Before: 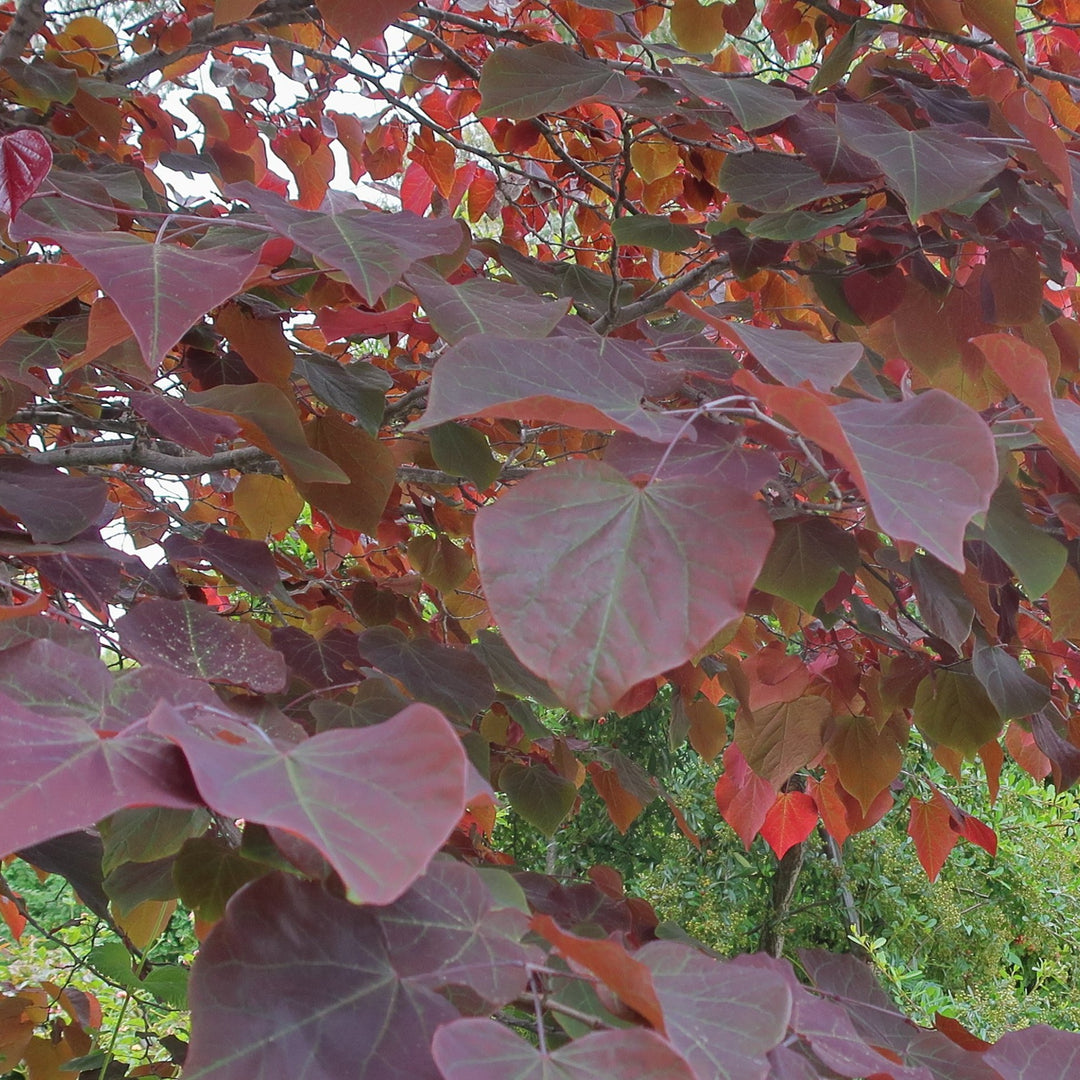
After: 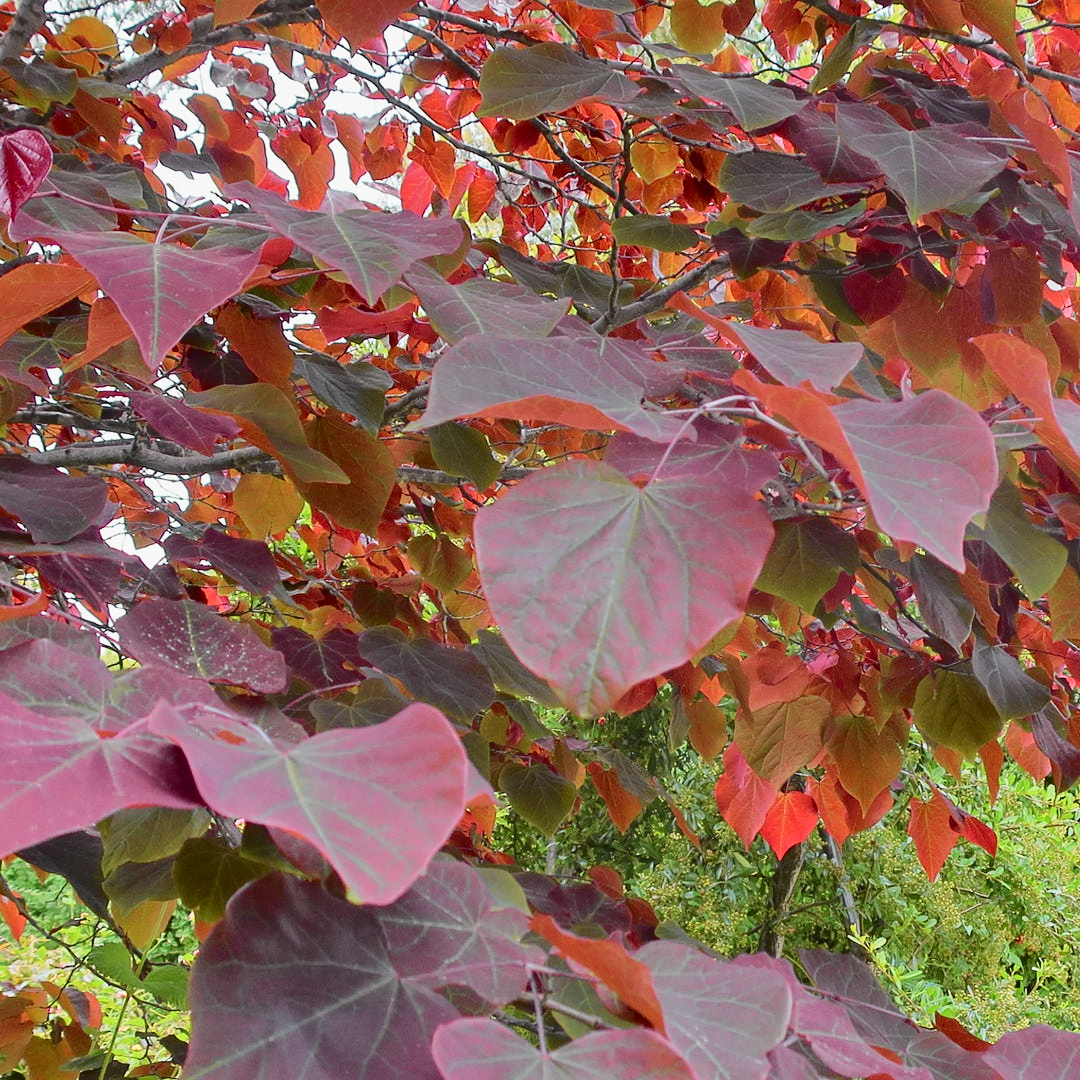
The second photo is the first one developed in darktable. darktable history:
tone curve: curves: ch0 [(0, 0.012) (0.037, 0.03) (0.123, 0.092) (0.19, 0.157) (0.269, 0.27) (0.48, 0.57) (0.595, 0.695) (0.718, 0.823) (0.855, 0.913) (1, 0.982)]; ch1 [(0, 0) (0.243, 0.245) (0.422, 0.415) (0.493, 0.495) (0.508, 0.506) (0.536, 0.542) (0.569, 0.611) (0.611, 0.662) (0.769, 0.807) (1, 1)]; ch2 [(0, 0) (0.249, 0.216) (0.349, 0.321) (0.424, 0.442) (0.476, 0.483) (0.498, 0.499) (0.517, 0.519) (0.532, 0.56) (0.569, 0.624) (0.614, 0.667) (0.706, 0.757) (0.808, 0.809) (0.991, 0.968)], color space Lab, independent channels, preserve colors none
